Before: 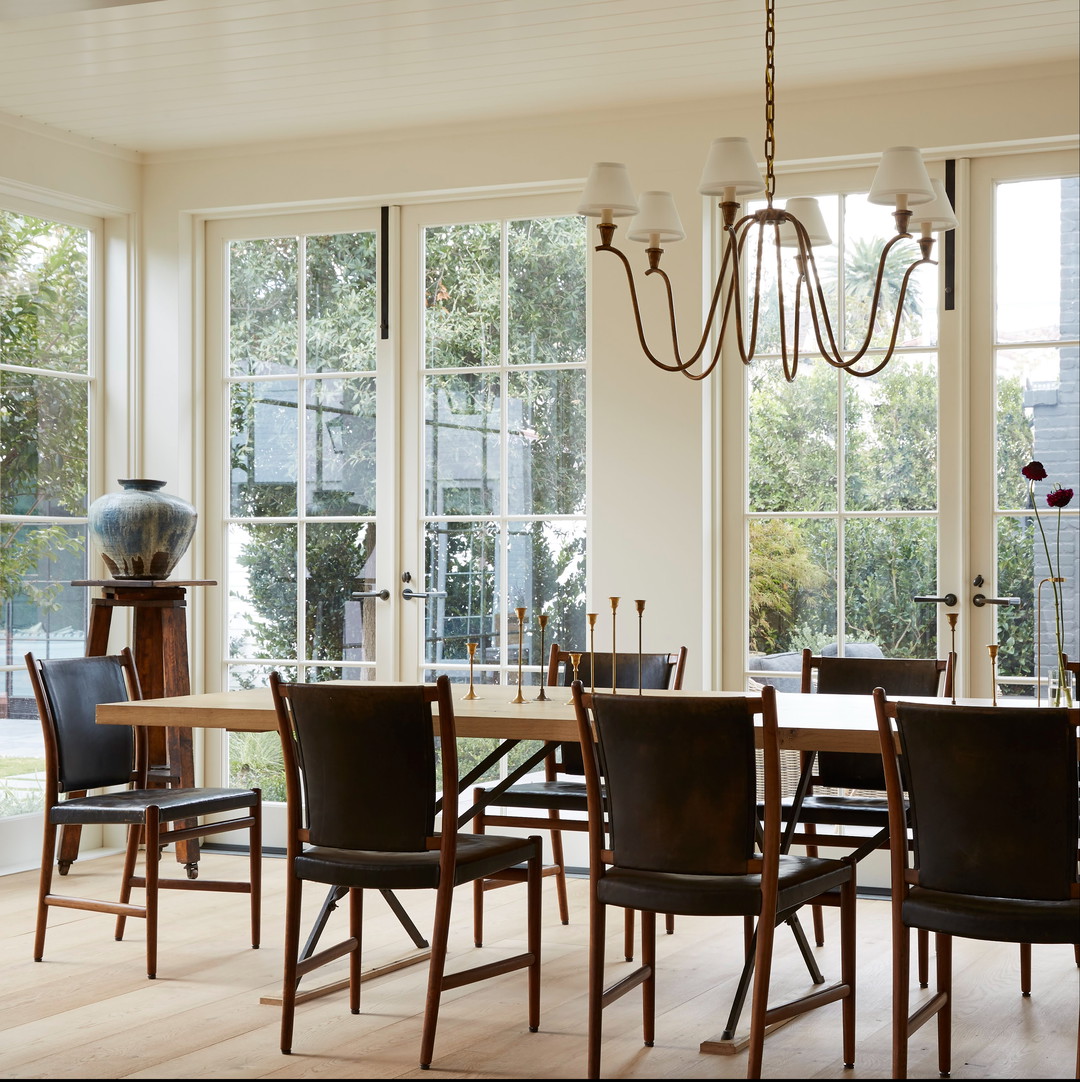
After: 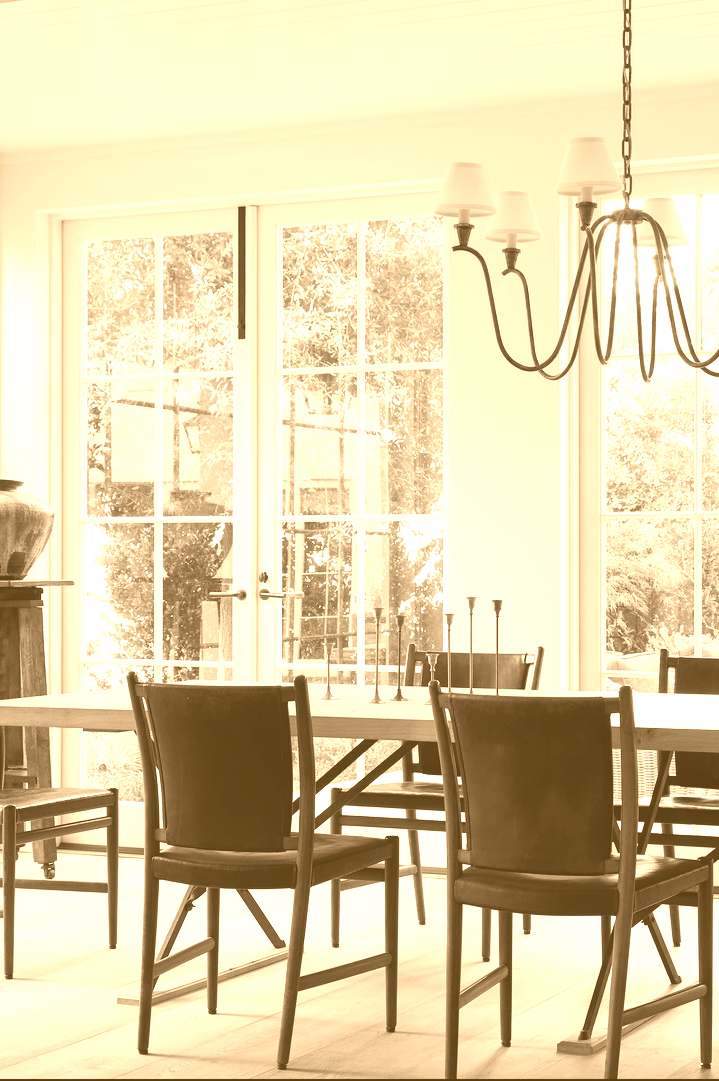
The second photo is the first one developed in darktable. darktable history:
crop and rotate: left 13.342%, right 19.991%
velvia: strength 6%
color correction: highlights a* -4.18, highlights b* -10.81
colorize: hue 28.8°, source mix 100%
